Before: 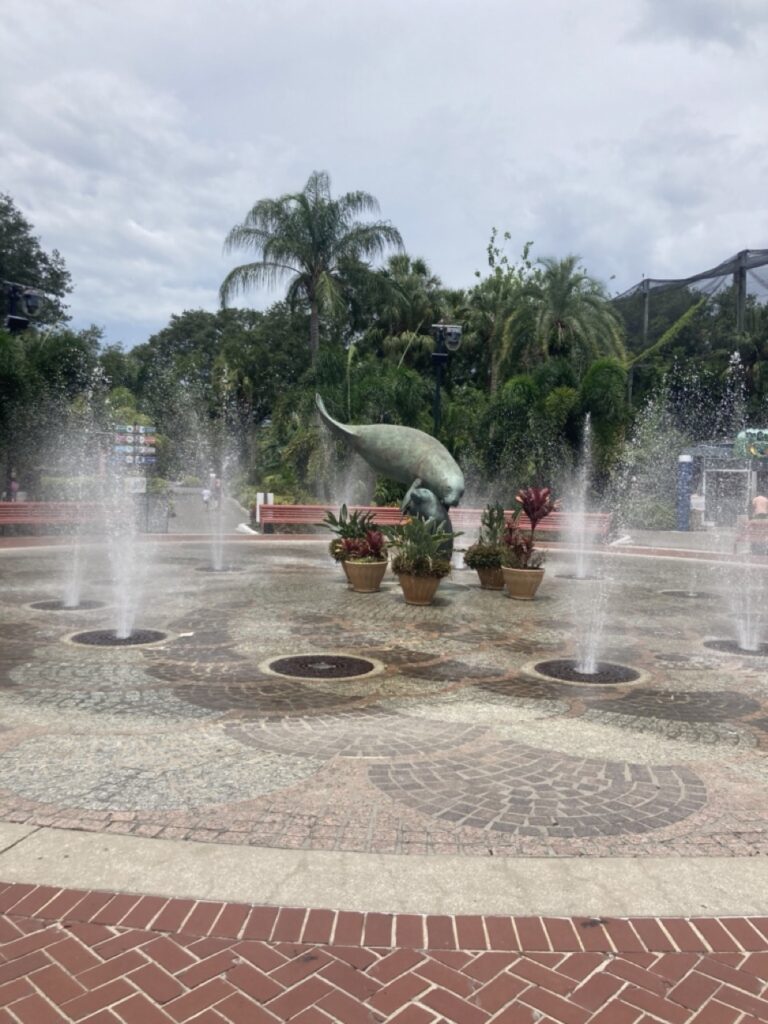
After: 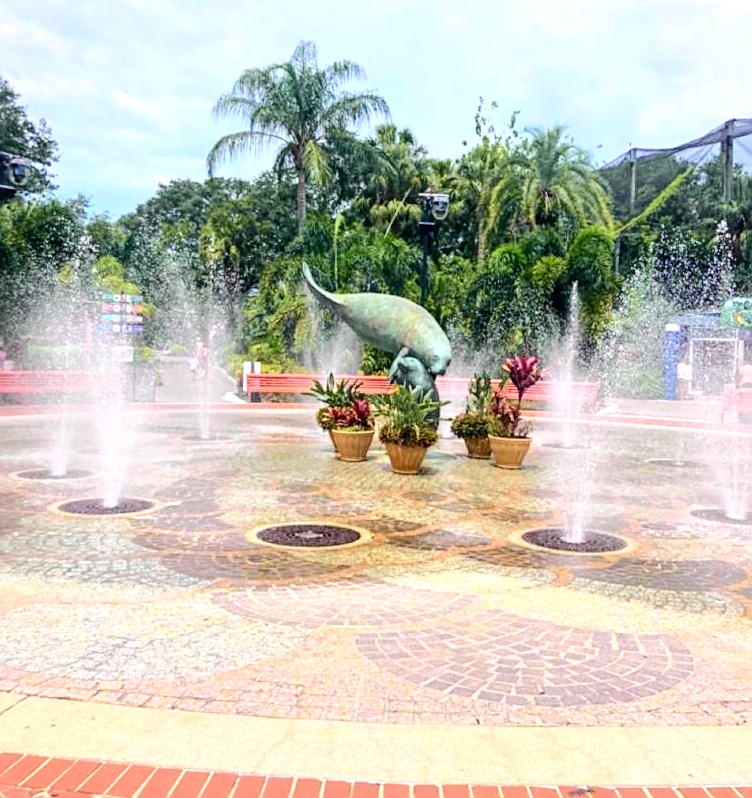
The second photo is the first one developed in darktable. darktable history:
local contrast: on, module defaults
color balance rgb: perceptual saturation grading › global saturation 25%, perceptual brilliance grading › mid-tones 10%, perceptual brilliance grading › shadows 15%, global vibrance 20%
tone curve: curves: ch0 [(0, 0.014) (0.12, 0.096) (0.386, 0.49) (0.54, 0.684) (0.751, 0.855) (0.89, 0.943) (0.998, 0.989)]; ch1 [(0, 0) (0.133, 0.099) (0.437, 0.41) (0.5, 0.5) (0.517, 0.536) (0.548, 0.575) (0.582, 0.631) (0.627, 0.688) (0.836, 0.868) (1, 1)]; ch2 [(0, 0) (0.374, 0.341) (0.456, 0.443) (0.478, 0.49) (0.501, 0.5) (0.528, 0.538) (0.55, 0.6) (0.572, 0.63) (0.702, 0.765) (1, 1)], color space Lab, independent channels, preserve colors none
crop and rotate: left 1.814%, top 12.818%, right 0.25%, bottom 9.225%
sharpen: on, module defaults
white balance: red 1.004, blue 1.024
levels: mode automatic, black 0.023%, white 99.97%, levels [0.062, 0.494, 0.925]
exposure: exposure 0.636 EV, compensate highlight preservation false
